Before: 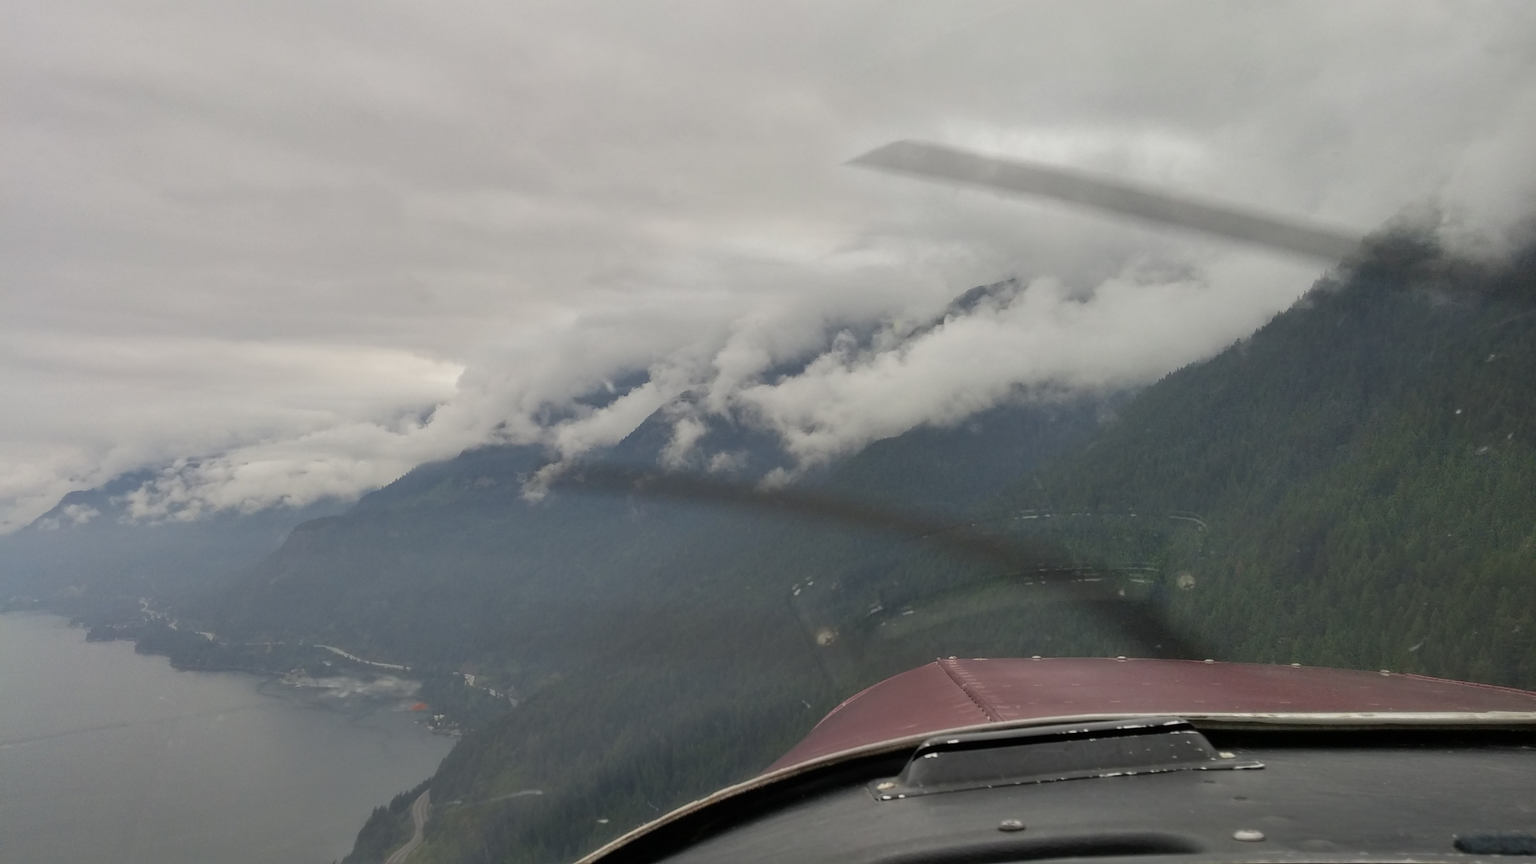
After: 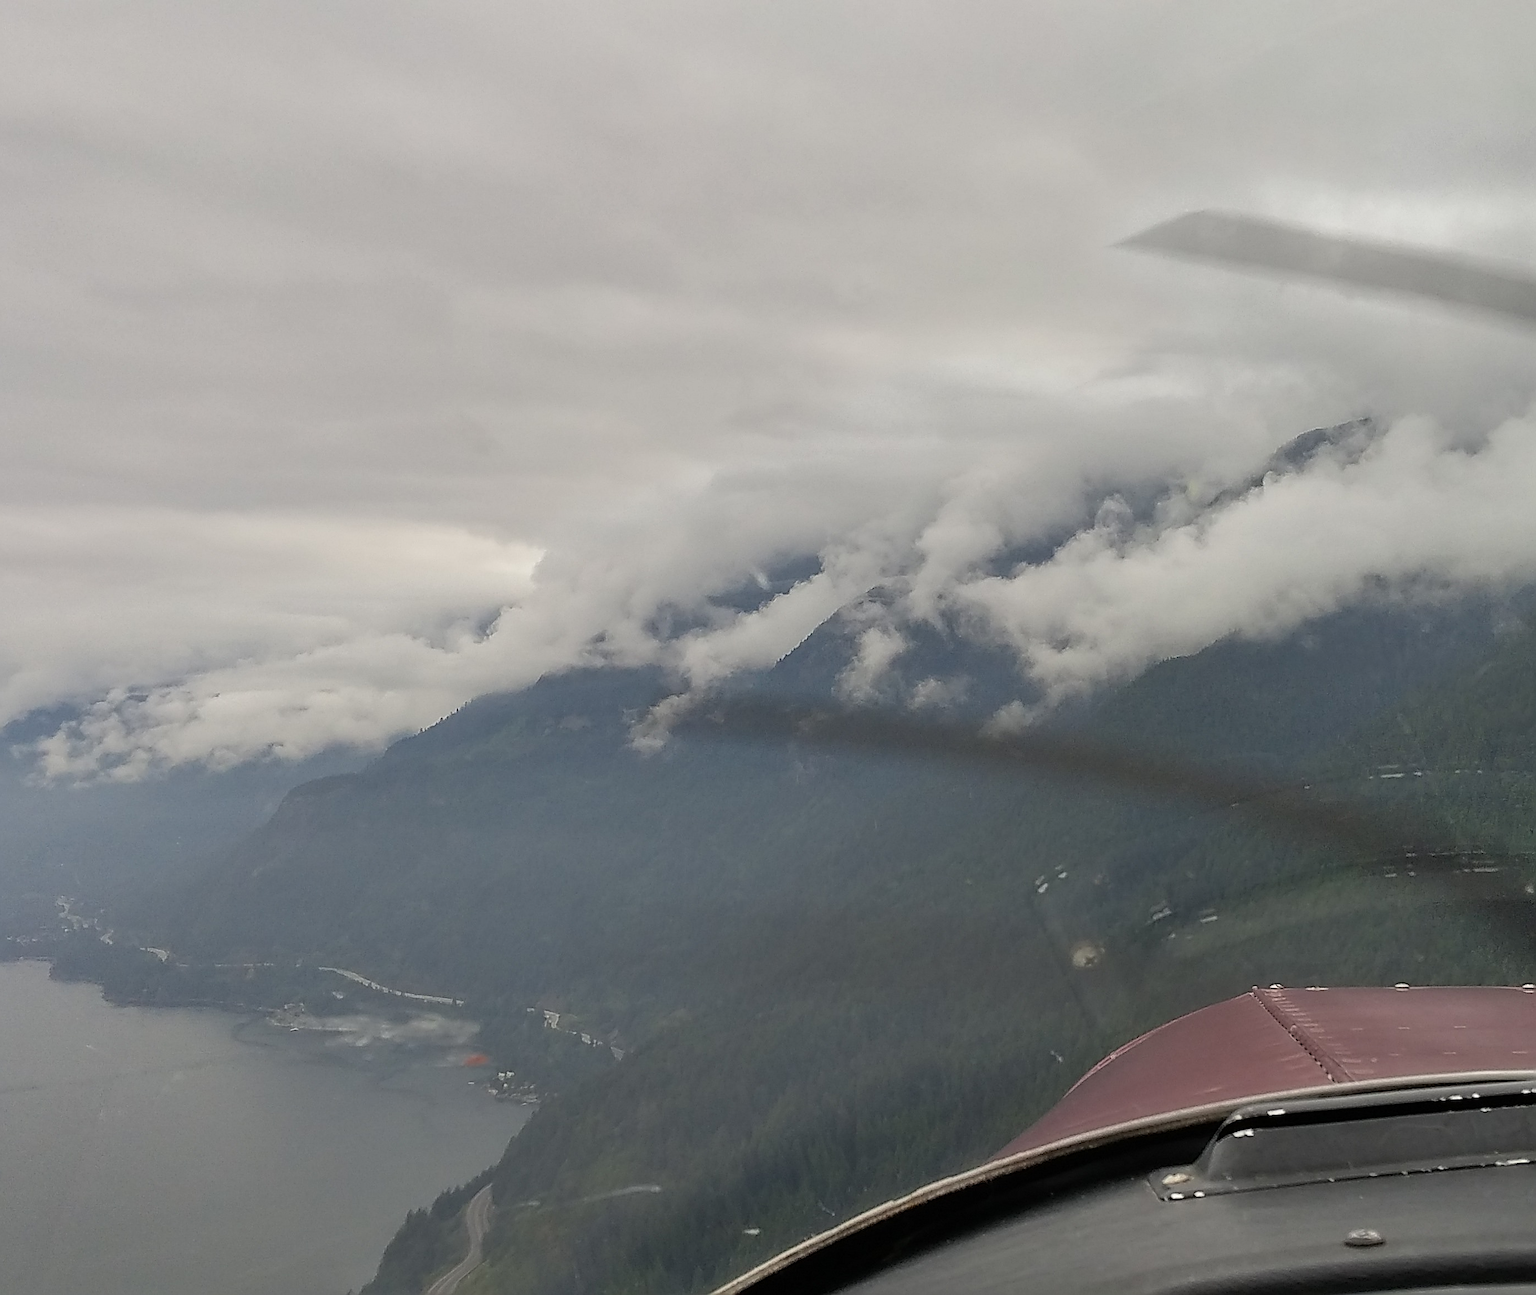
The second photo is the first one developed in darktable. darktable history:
sharpen: amount 1.875
crop and rotate: left 6.658%, right 26.654%
levels: levels [0, 0.492, 0.984]
